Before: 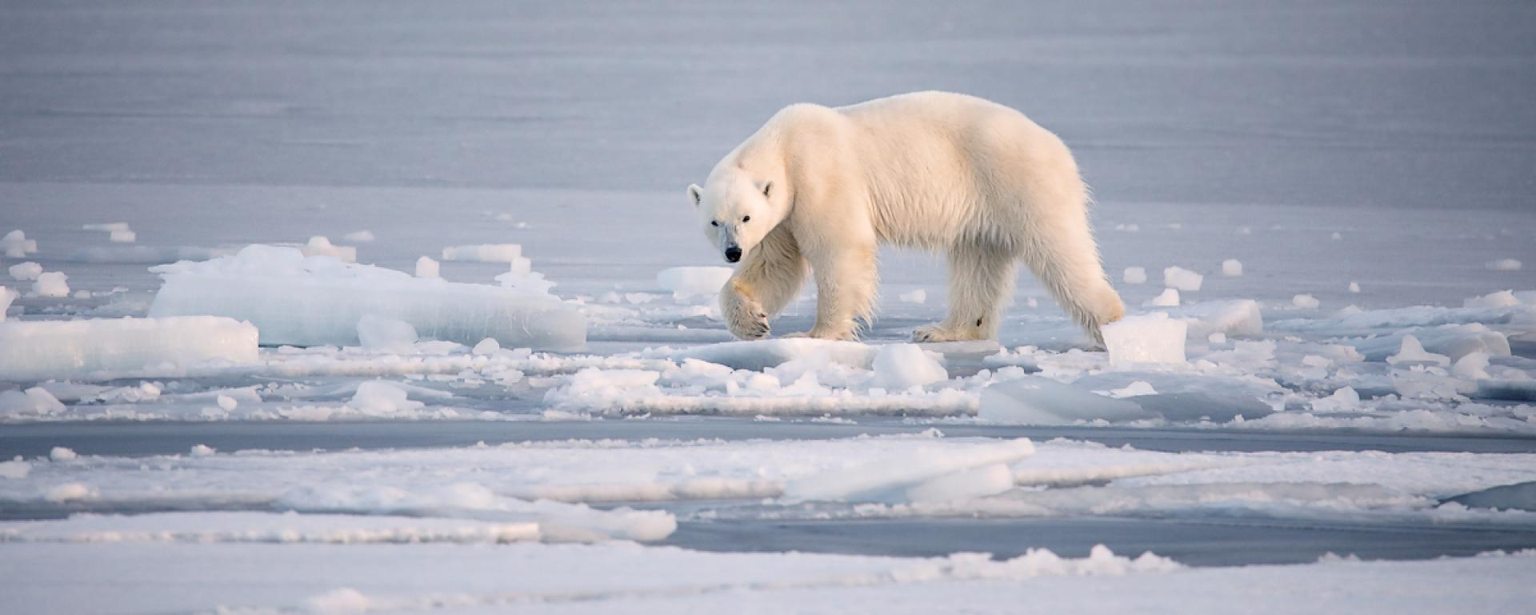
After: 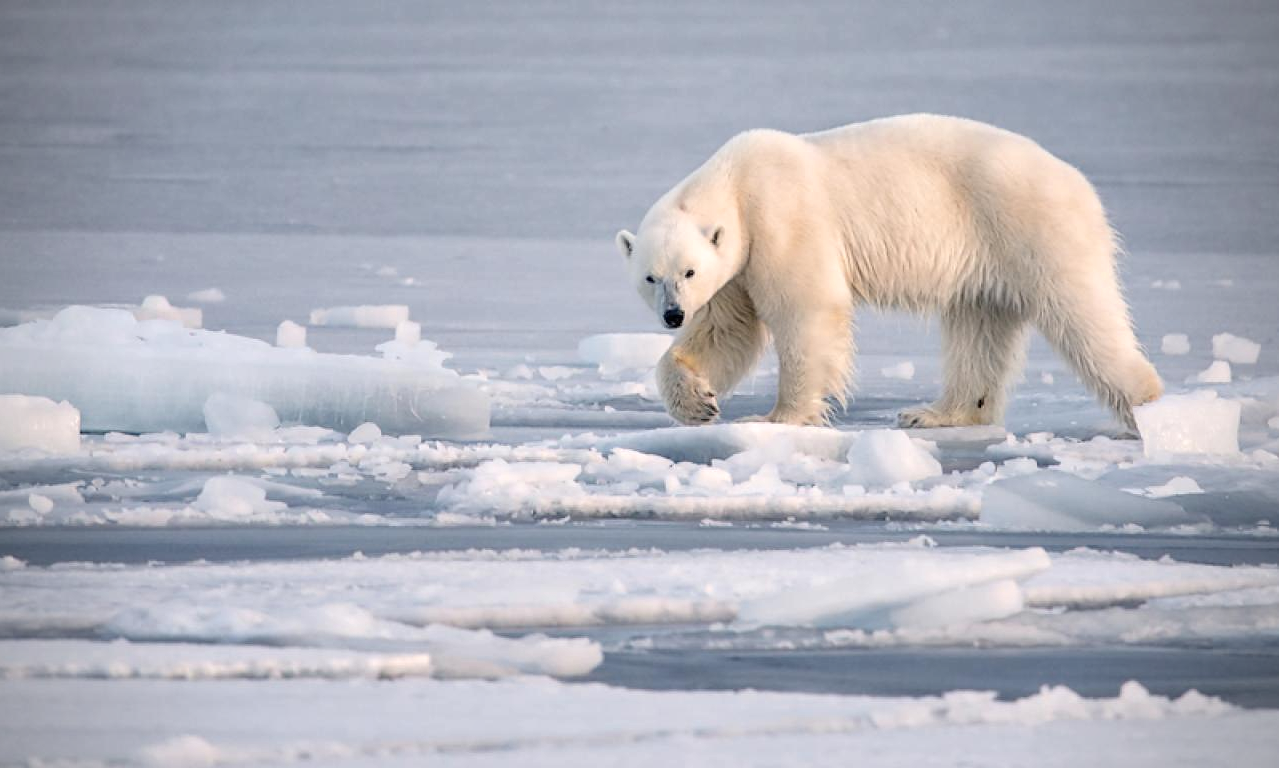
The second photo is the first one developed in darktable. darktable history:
vignetting: fall-off radius 60.92%
local contrast: detail 130%
crop and rotate: left 12.673%, right 20.66%
